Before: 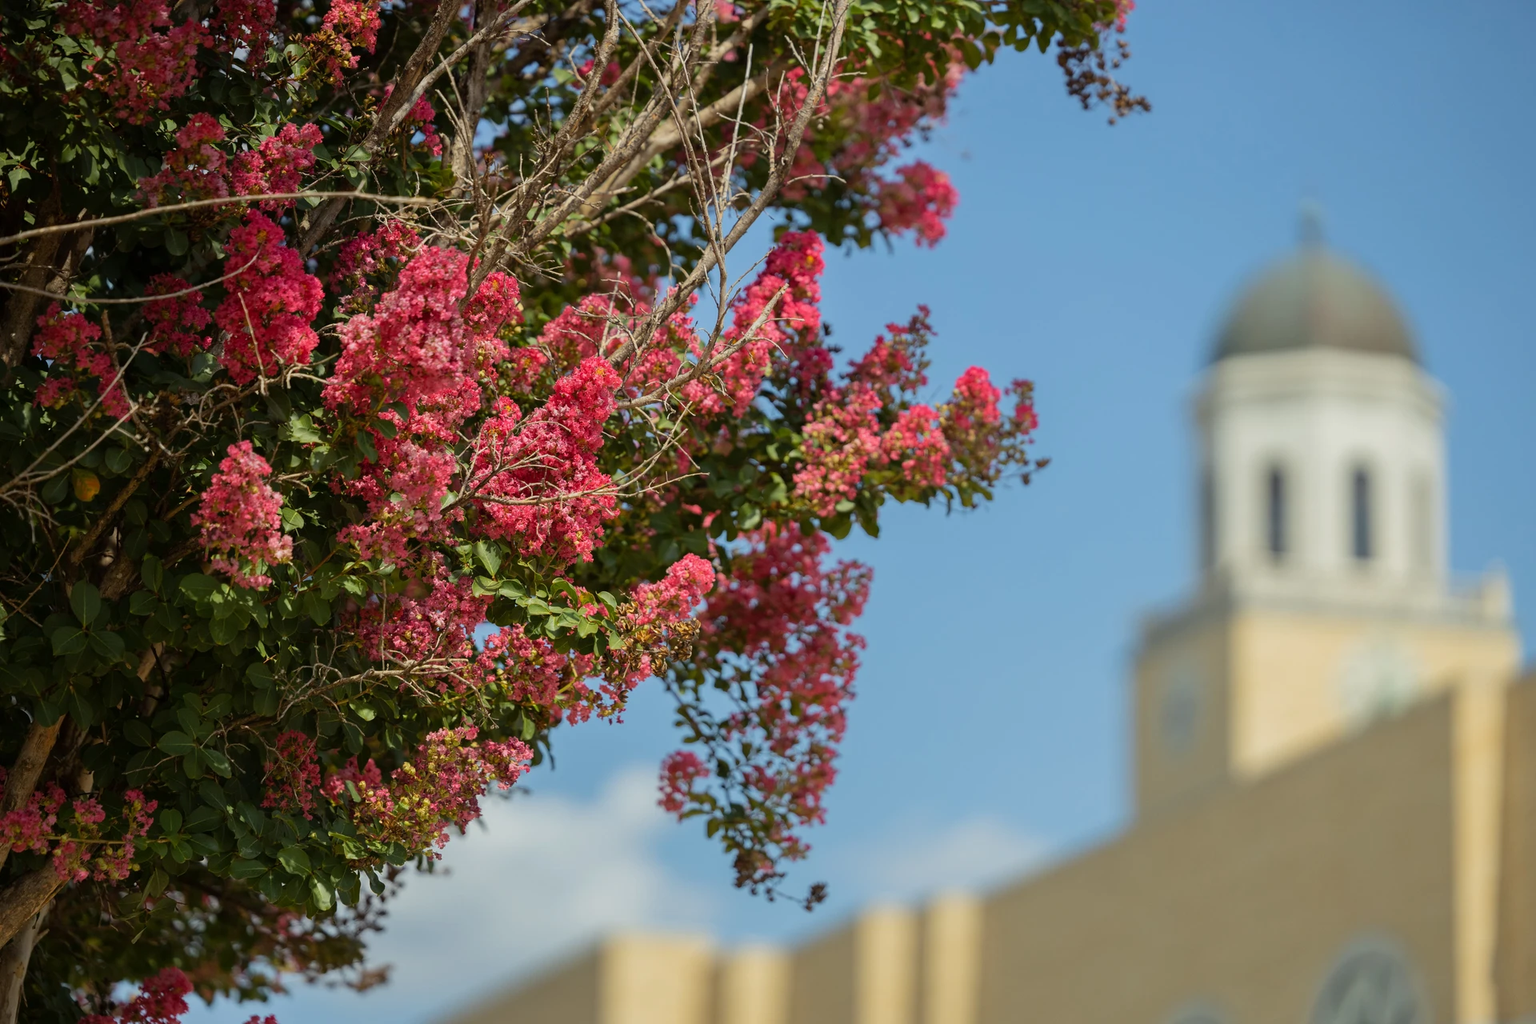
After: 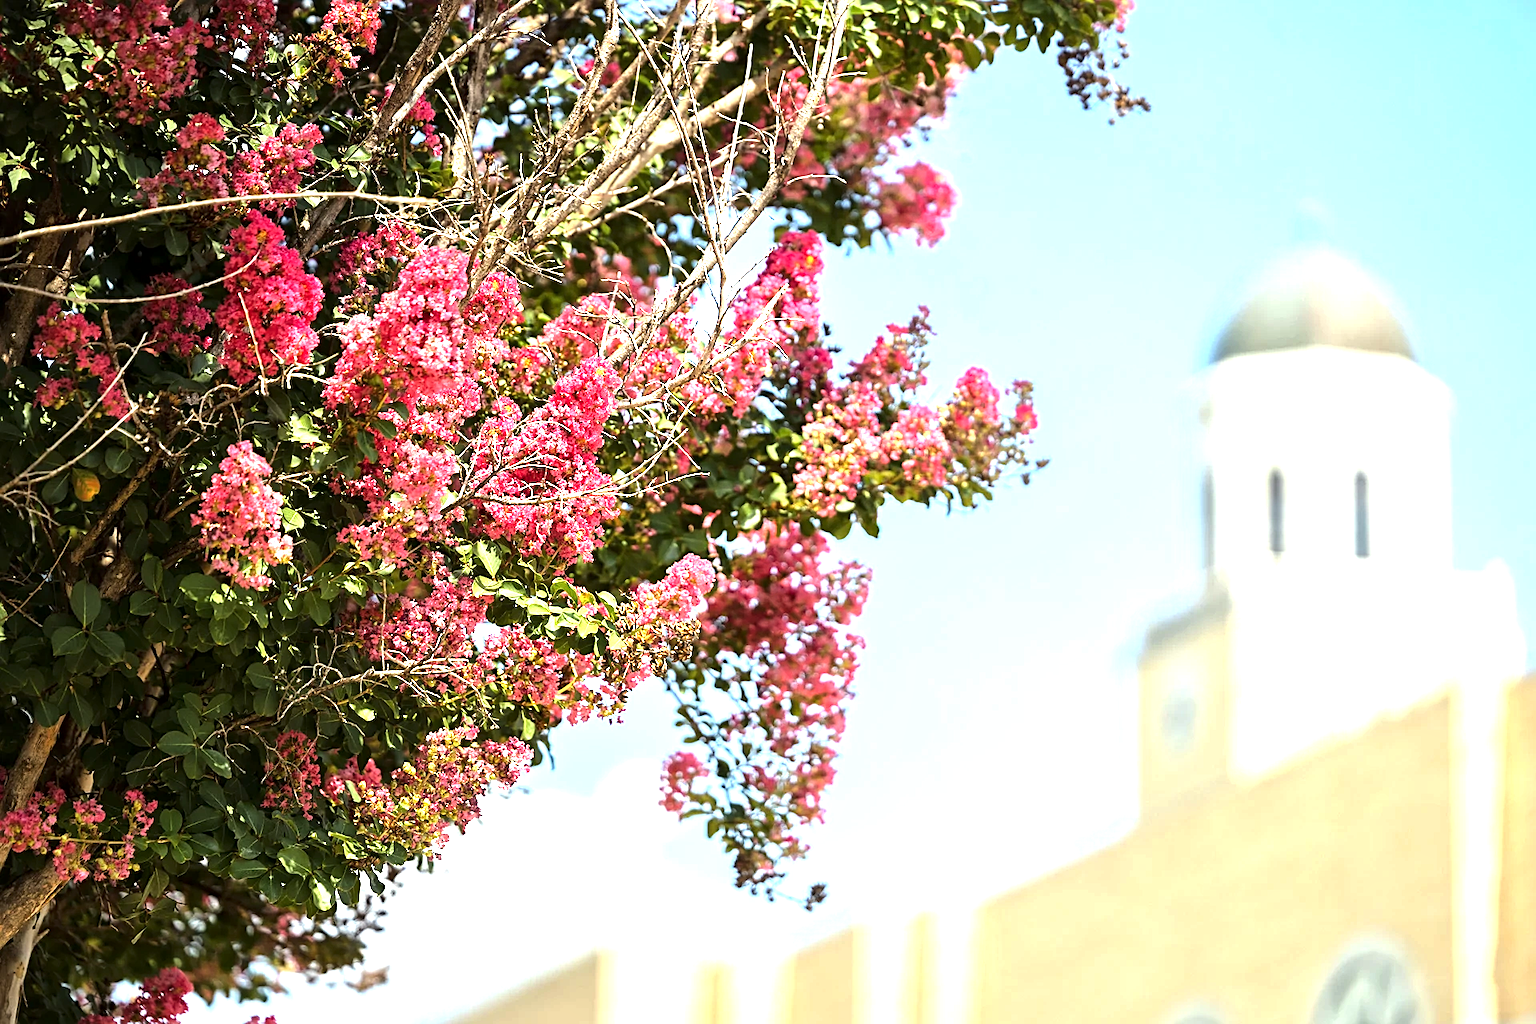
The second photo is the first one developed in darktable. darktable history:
white balance: emerald 1
exposure: black level correction 0, exposure 1.45 EV, compensate exposure bias true, compensate highlight preservation false
sharpen: on, module defaults
local contrast: mode bilateral grid, contrast 20, coarseness 50, detail 130%, midtone range 0.2
tone equalizer: -8 EV -0.75 EV, -7 EV -0.7 EV, -6 EV -0.6 EV, -5 EV -0.4 EV, -3 EV 0.4 EV, -2 EV 0.6 EV, -1 EV 0.7 EV, +0 EV 0.75 EV, edges refinement/feathering 500, mask exposure compensation -1.57 EV, preserve details no
